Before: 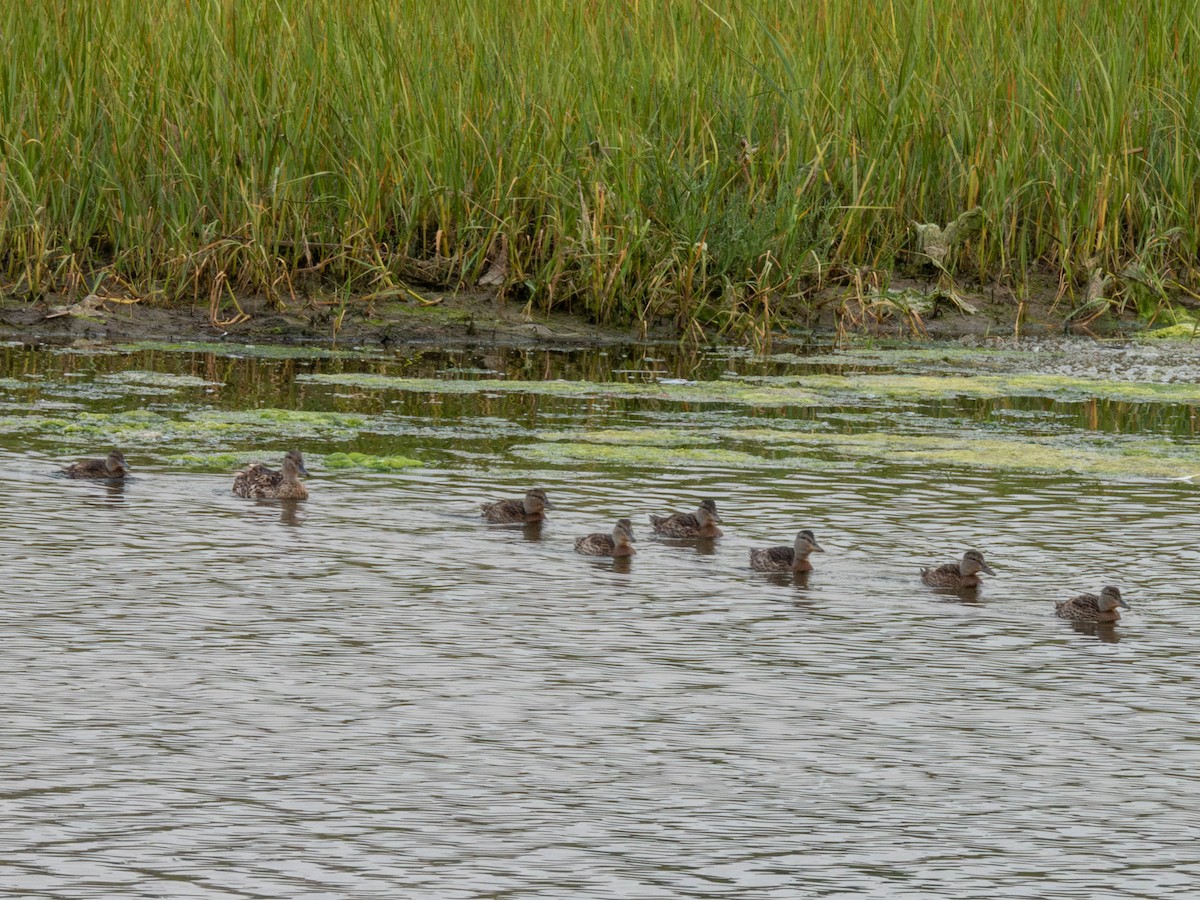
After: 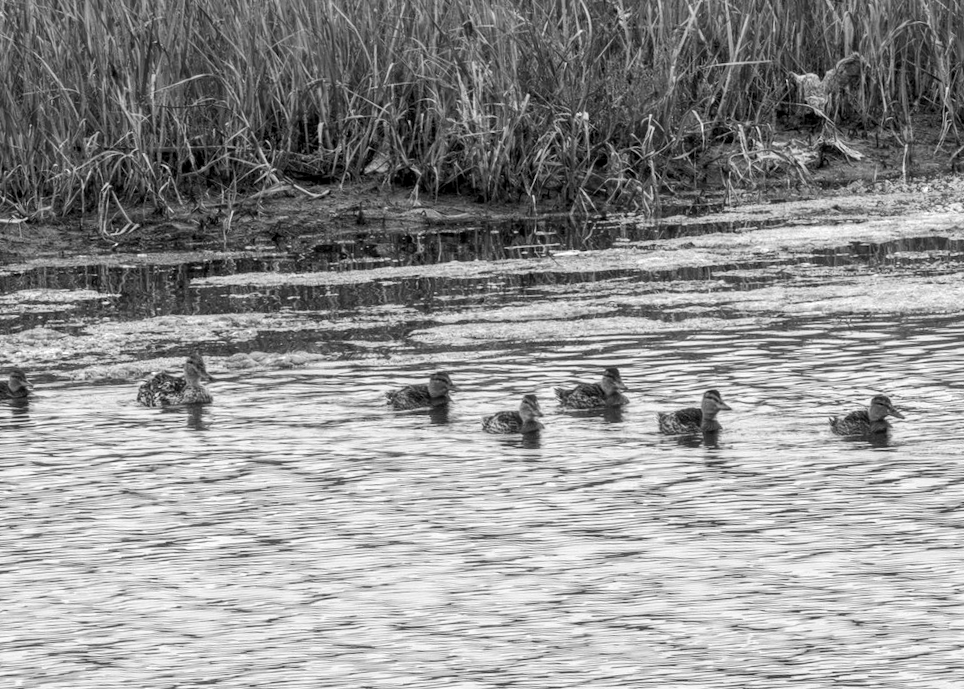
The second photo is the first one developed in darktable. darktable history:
monochrome: on, module defaults
color correction: saturation 3
local contrast: on, module defaults
crop: left 6.446%, top 8.188%, right 9.538%, bottom 3.548%
white balance: red 0.926, green 1.003, blue 1.133
tone equalizer: -8 EV -0.75 EV, -7 EV -0.7 EV, -6 EV -0.6 EV, -5 EV -0.4 EV, -3 EV 0.4 EV, -2 EV 0.6 EV, -1 EV 0.7 EV, +0 EV 0.75 EV, edges refinement/feathering 500, mask exposure compensation -1.57 EV, preserve details no
rotate and perspective: rotation -5°, crop left 0.05, crop right 0.952, crop top 0.11, crop bottom 0.89
contrast brightness saturation: contrast 0.05, brightness 0.06, saturation 0.01
